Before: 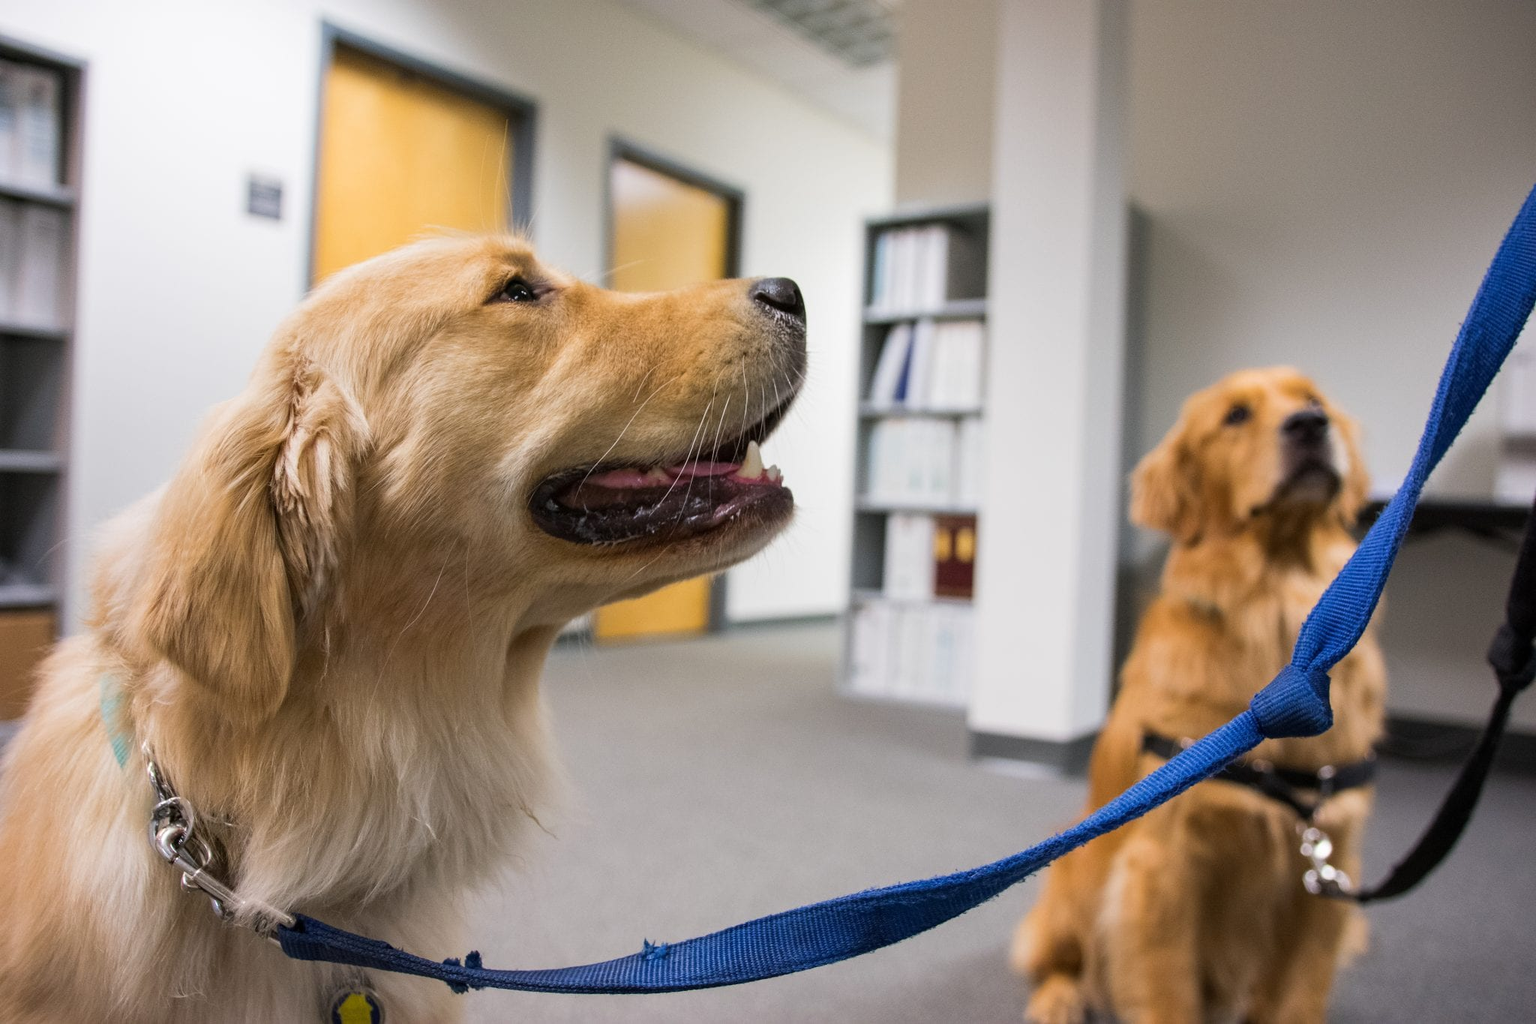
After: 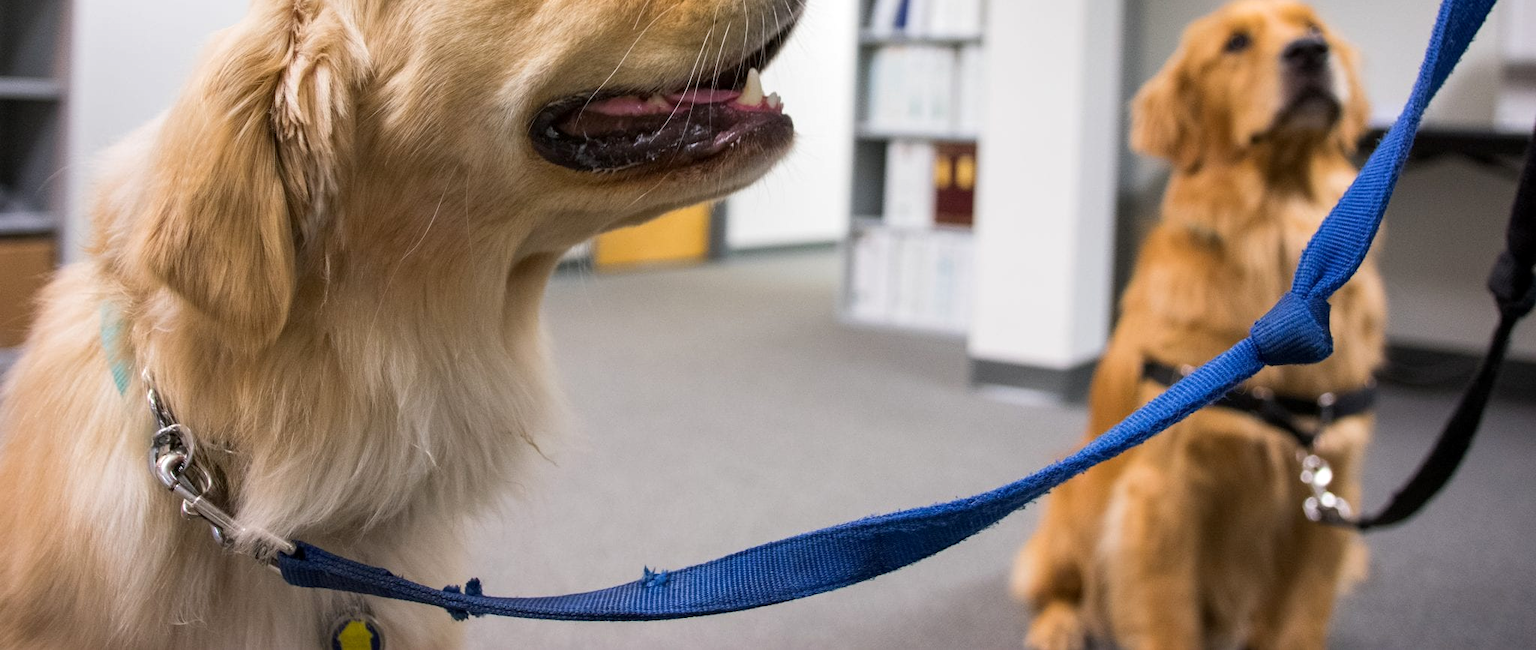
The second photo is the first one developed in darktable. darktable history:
exposure: black level correction 0.001, exposure 0.142 EV, compensate exposure bias true, compensate highlight preservation false
crop and rotate: top 36.439%
